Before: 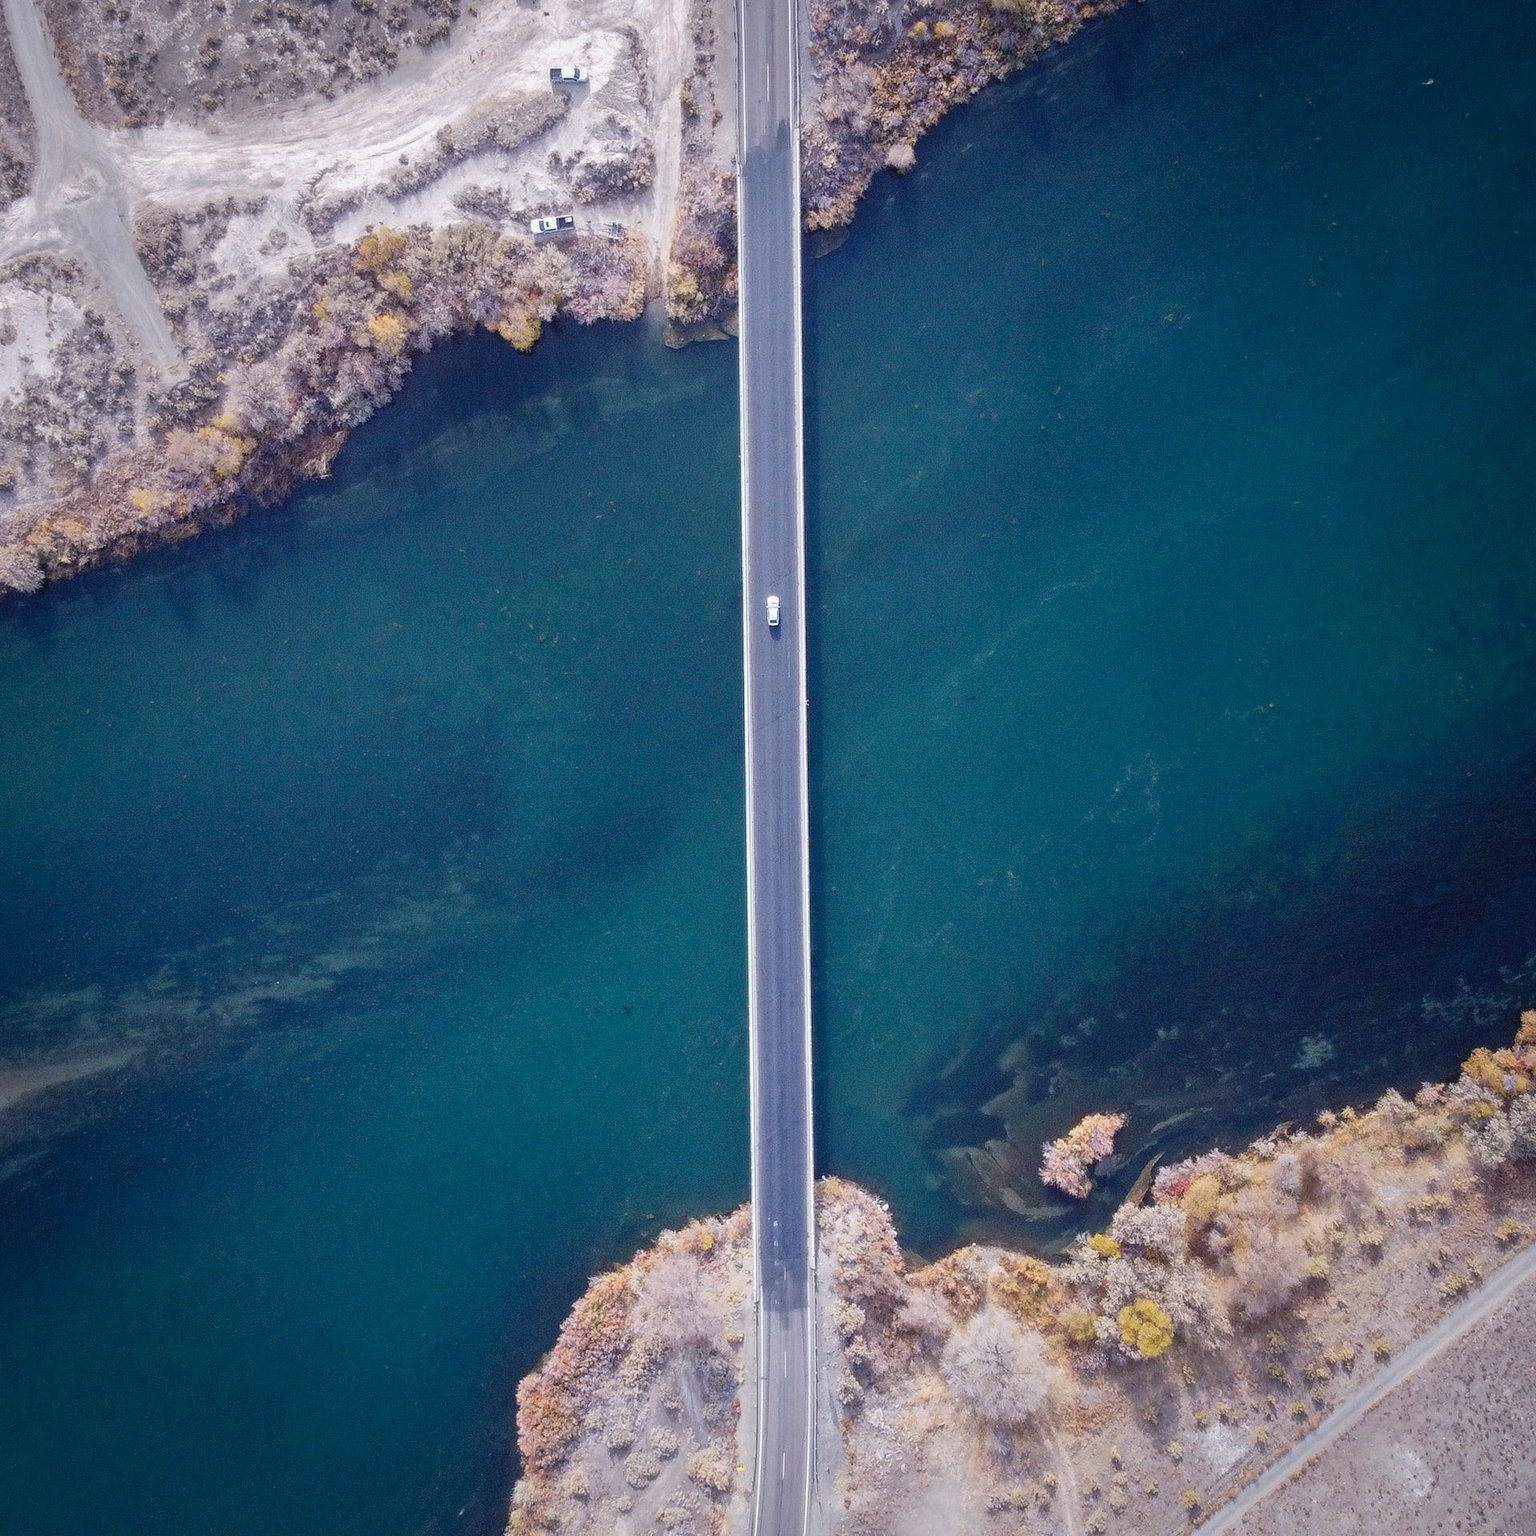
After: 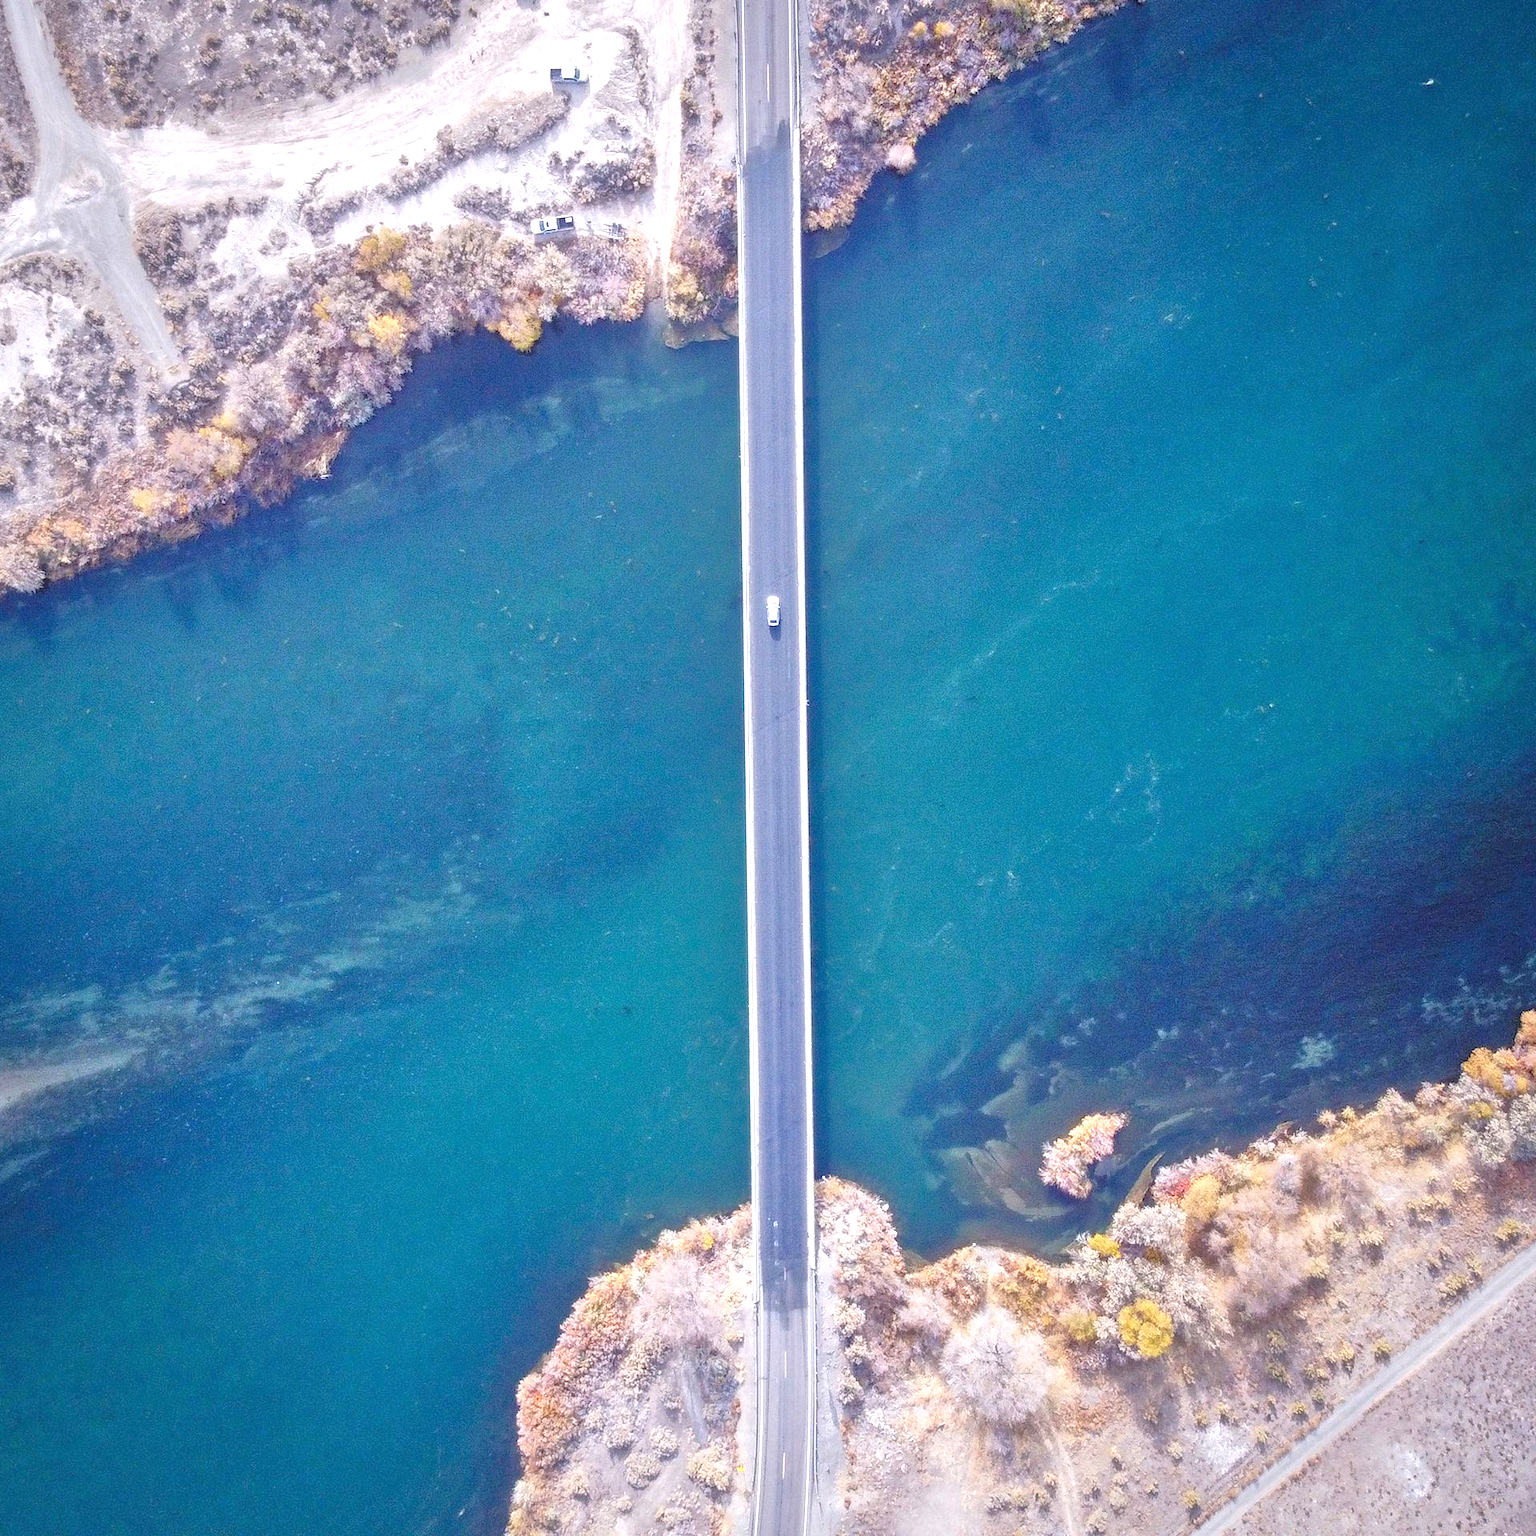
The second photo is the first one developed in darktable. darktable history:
exposure: black level correction 0, exposure 0.7 EV, compensate exposure bias true, compensate highlight preservation false
tone equalizer: -7 EV 0.15 EV, -6 EV 0.6 EV, -5 EV 1.15 EV, -4 EV 1.33 EV, -3 EV 1.15 EV, -2 EV 0.6 EV, -1 EV 0.15 EV, mask exposure compensation -0.5 EV
